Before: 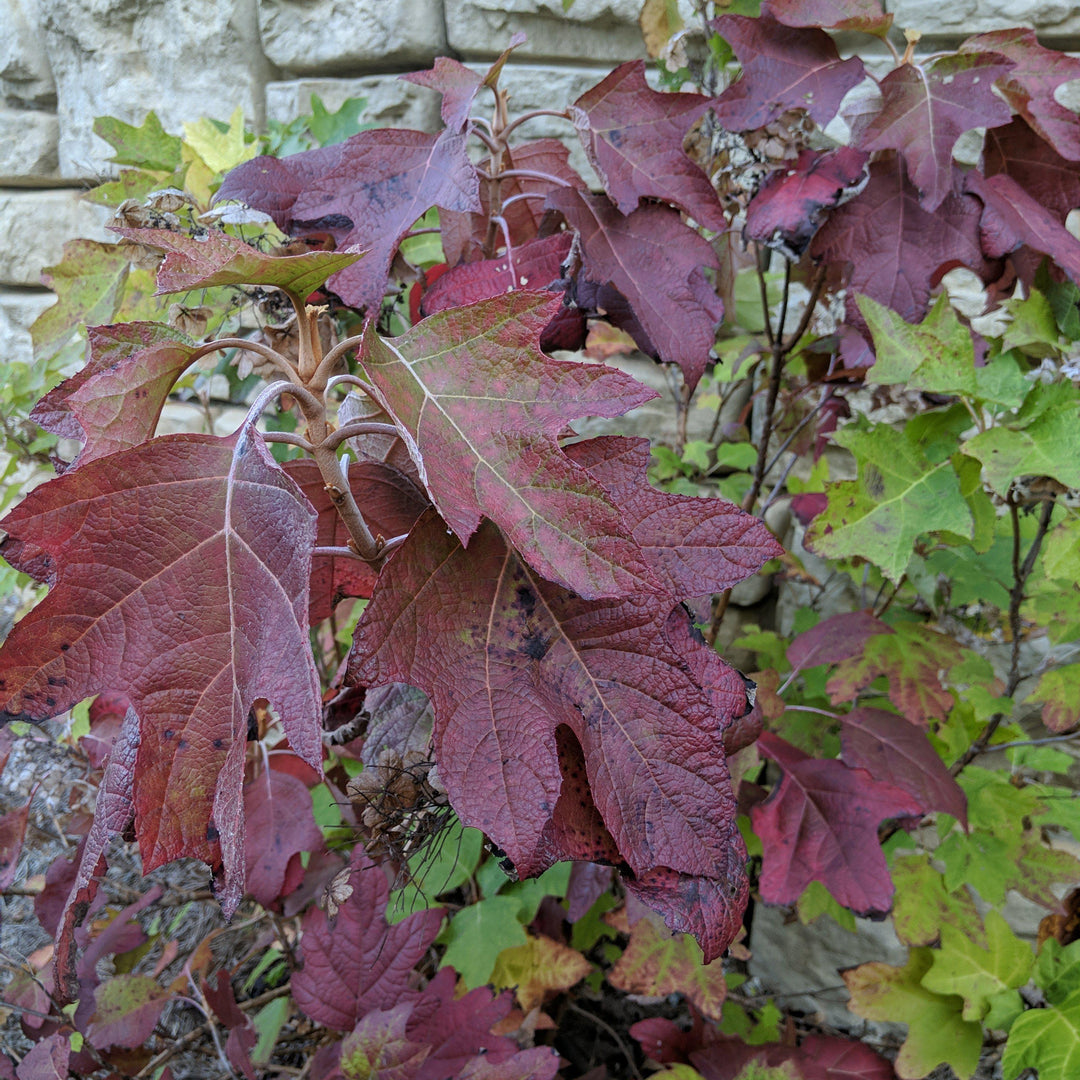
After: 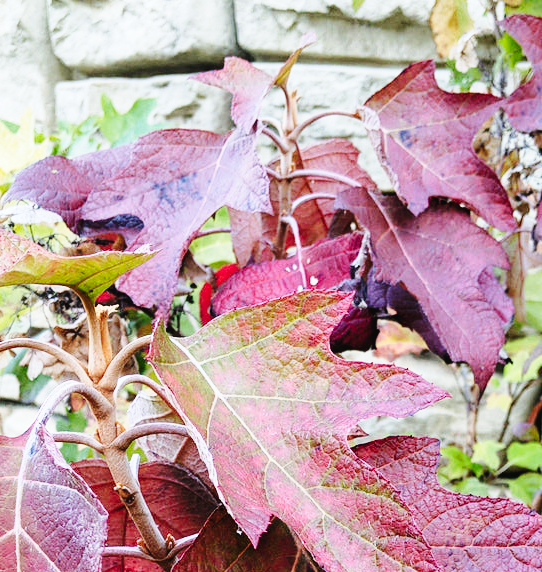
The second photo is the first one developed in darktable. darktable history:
crop: left 19.486%, right 30.264%, bottom 46.995%
tone curve: curves: ch0 [(0, 0.024) (0.049, 0.038) (0.176, 0.162) (0.311, 0.337) (0.416, 0.471) (0.565, 0.658) (0.817, 0.911) (1, 1)]; ch1 [(0, 0) (0.339, 0.358) (0.445, 0.439) (0.476, 0.47) (0.504, 0.504) (0.53, 0.511) (0.557, 0.558) (0.627, 0.664) (0.728, 0.786) (1, 1)]; ch2 [(0, 0) (0.327, 0.324) (0.417, 0.44) (0.46, 0.453) (0.502, 0.504) (0.526, 0.52) (0.549, 0.561) (0.619, 0.657) (0.76, 0.765) (1, 1)], preserve colors none
base curve: curves: ch0 [(0, 0) (0.028, 0.03) (0.121, 0.232) (0.46, 0.748) (0.859, 0.968) (1, 1)], preserve colors none
